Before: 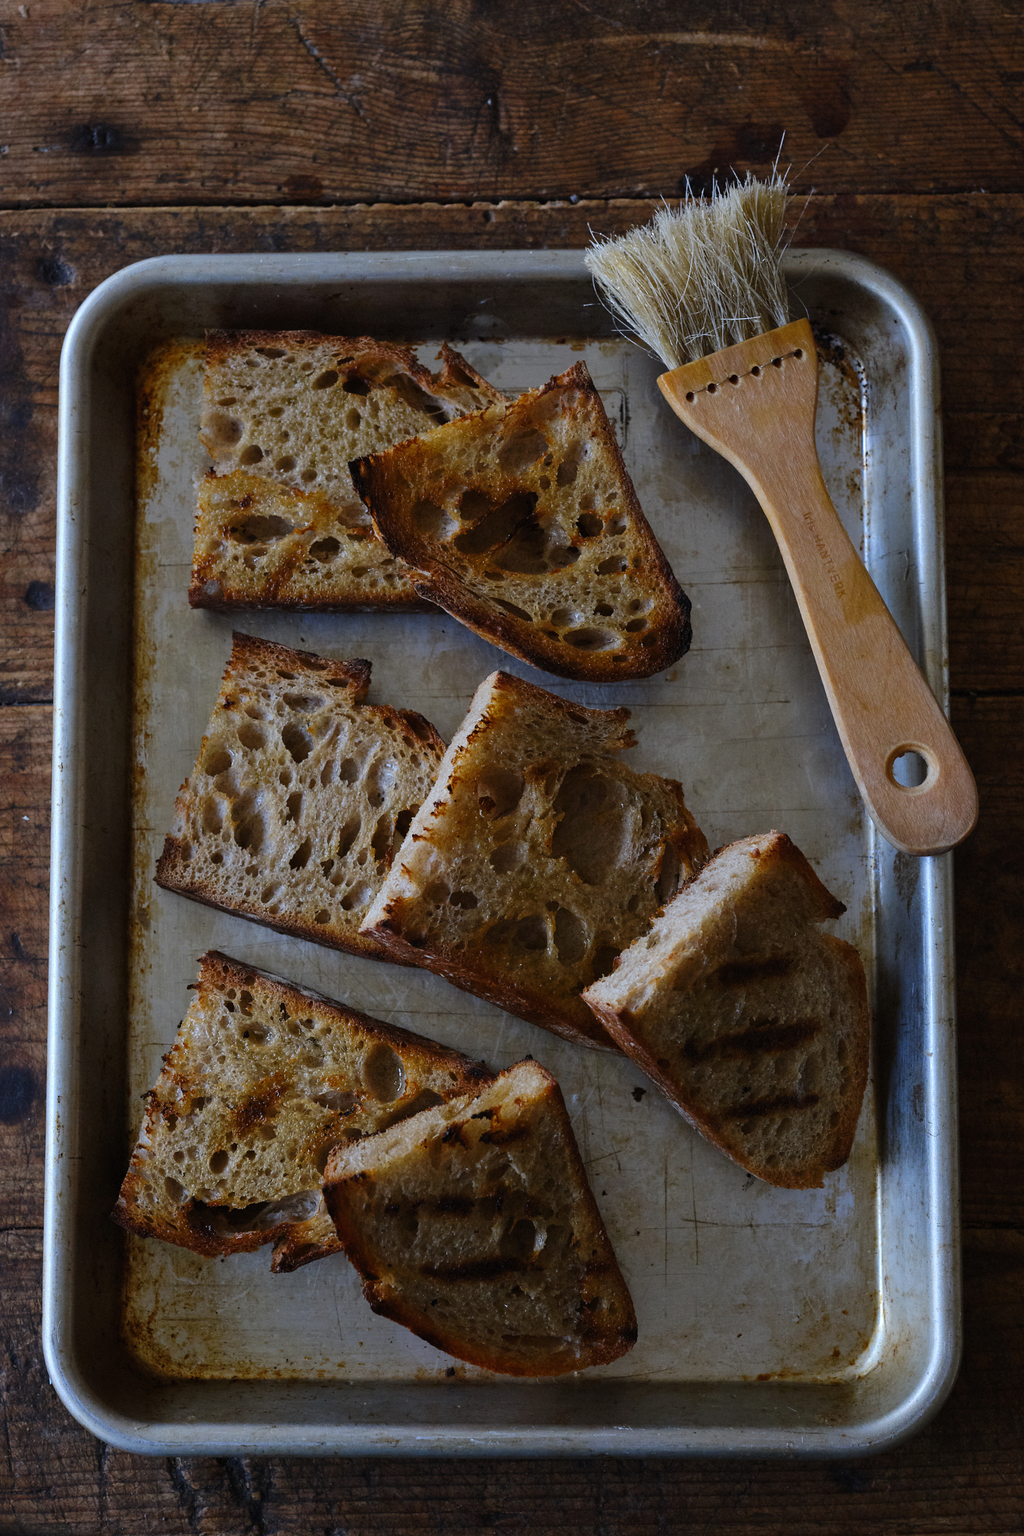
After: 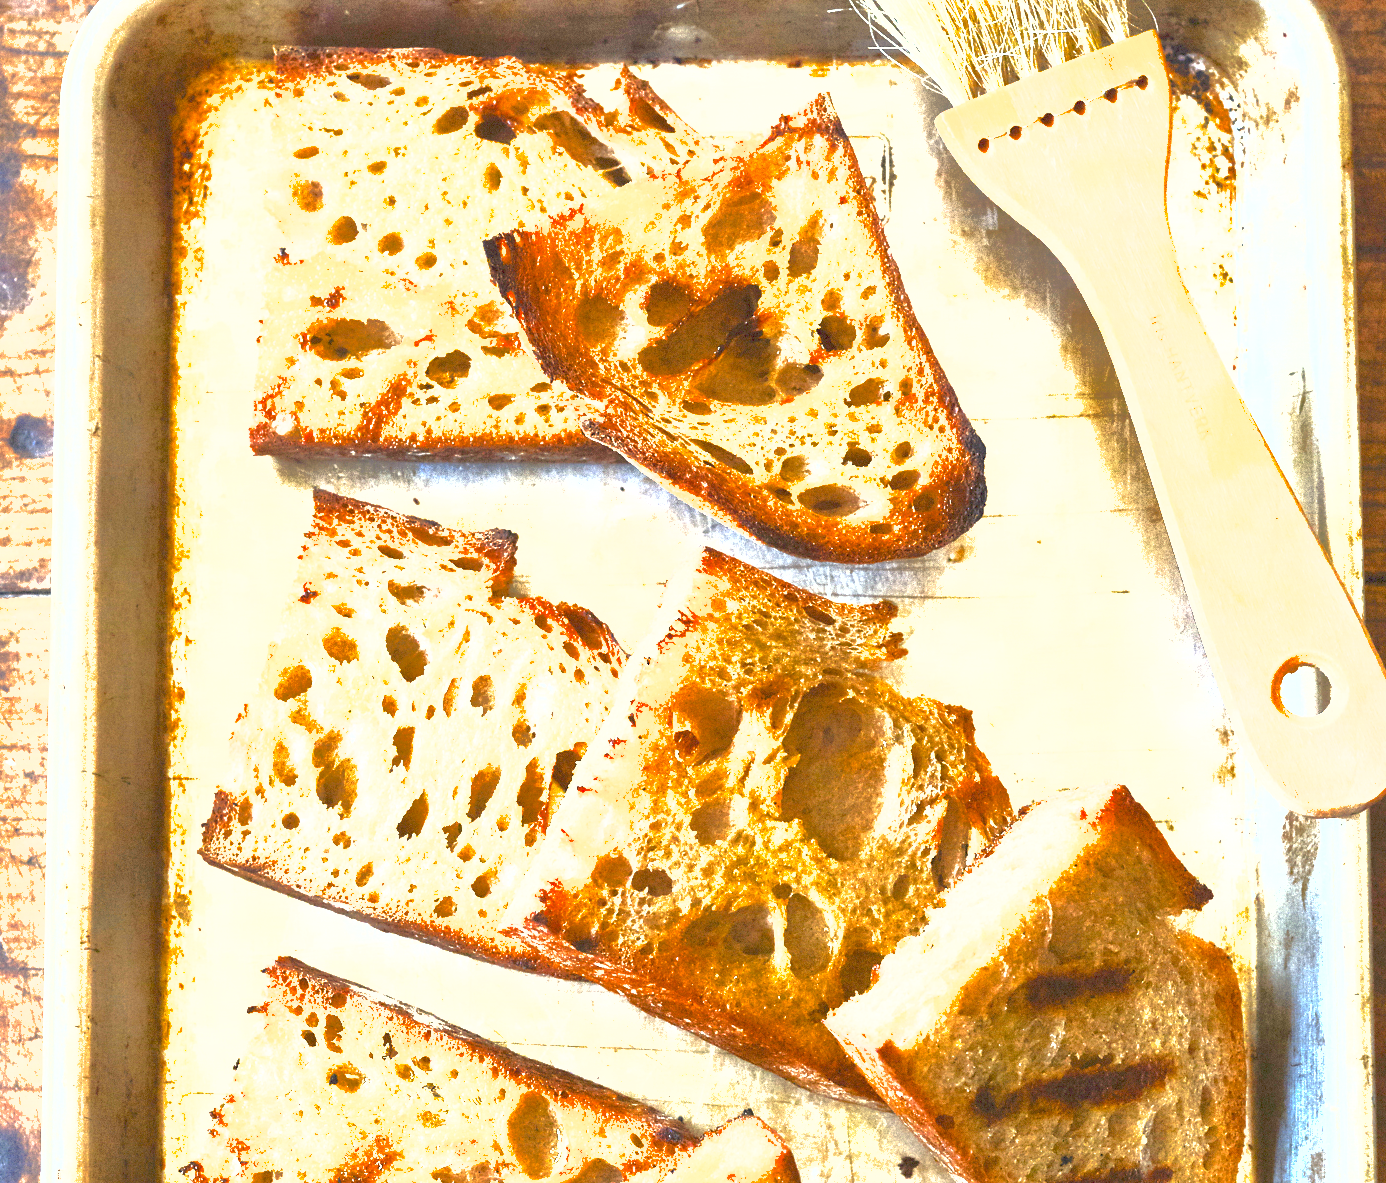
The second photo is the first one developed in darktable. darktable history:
color balance rgb: highlights gain › chroma 8.058%, highlights gain › hue 81.01°, perceptual saturation grading › global saturation 20%, perceptual saturation grading › highlights -24.893%, perceptual saturation grading › shadows 49.458%, global vibrance 11.455%, contrast 4.771%
crop: left 1.822%, top 19.402%, right 5.099%, bottom 28.011%
exposure: black level correction 0, exposure 4.098 EV, compensate highlight preservation false
shadows and highlights: on, module defaults
